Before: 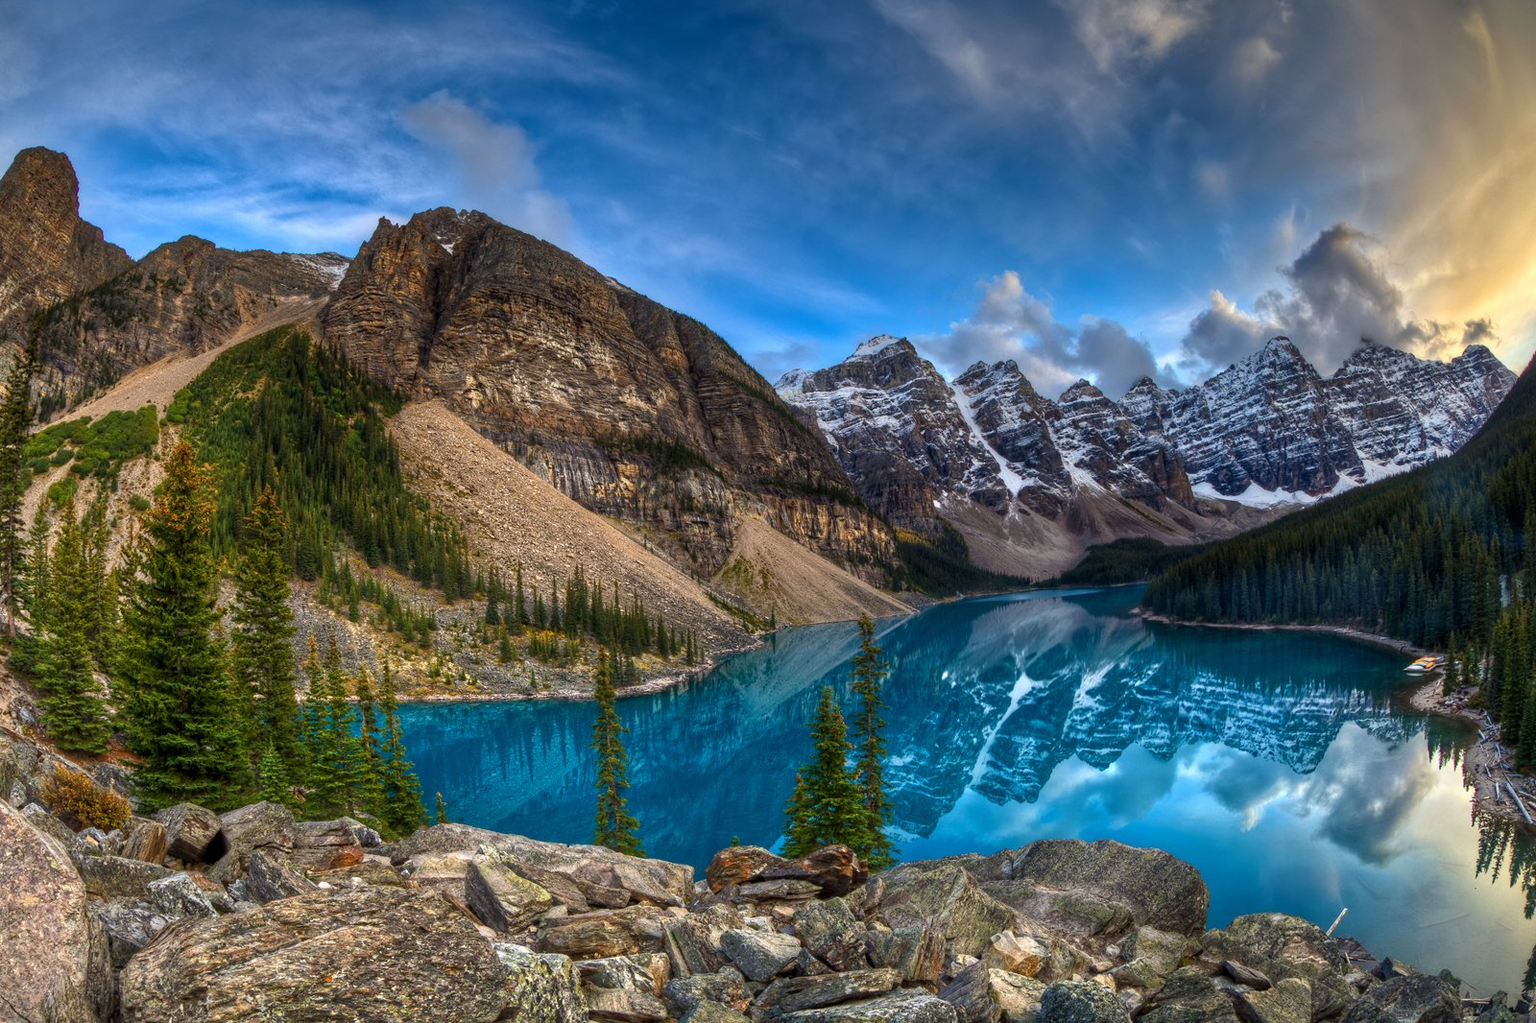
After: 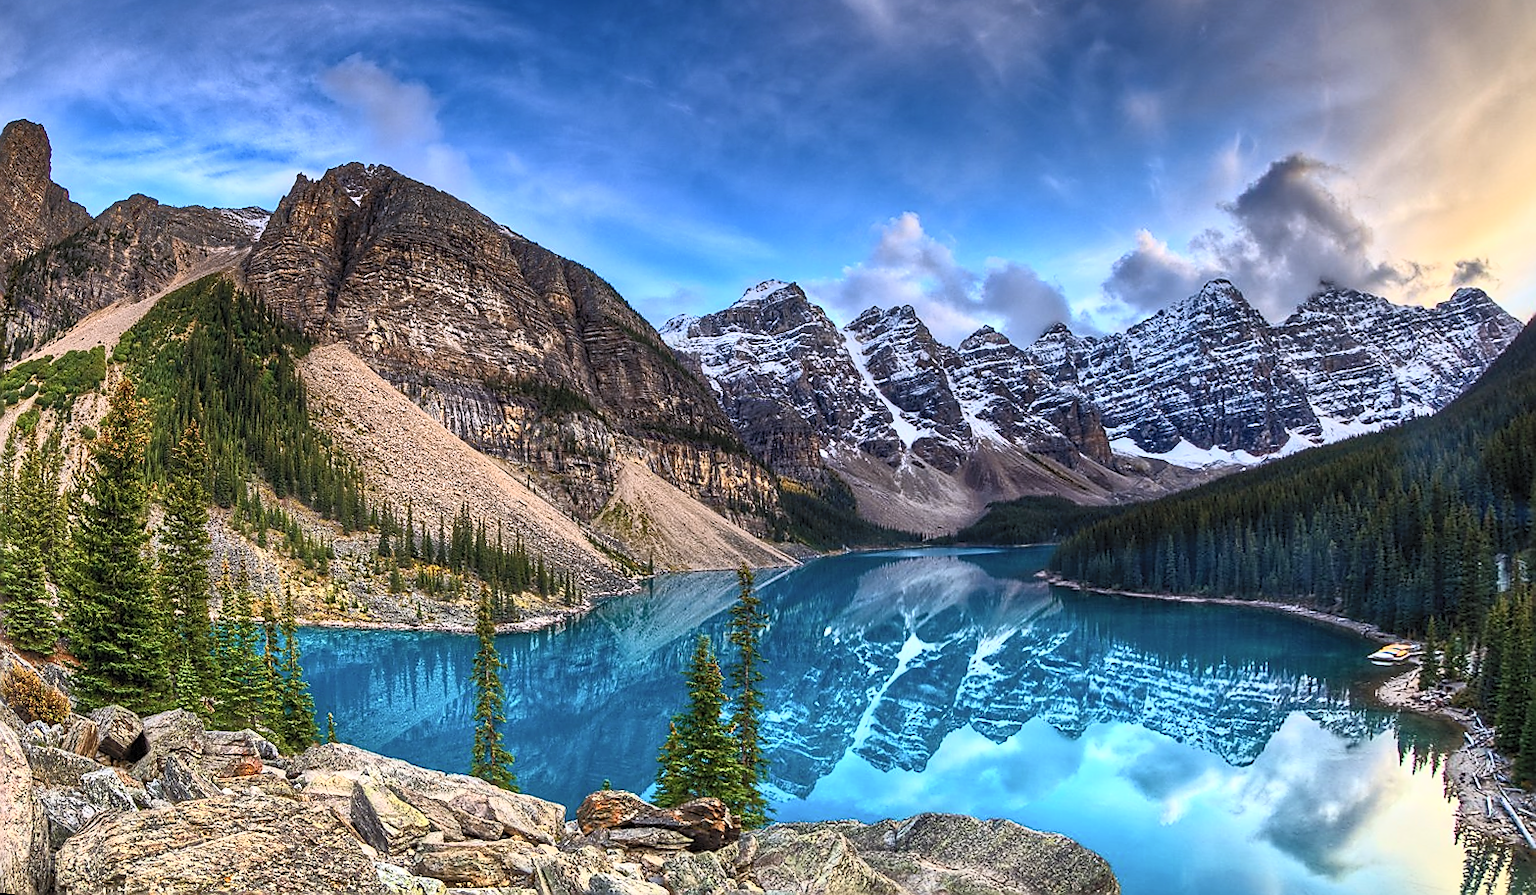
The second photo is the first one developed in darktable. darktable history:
sharpen: radius 1.4, amount 1.25, threshold 0.7
contrast brightness saturation: contrast 0.39, brightness 0.53
color contrast: green-magenta contrast 1.1, blue-yellow contrast 1.1, unbound 0
graduated density: hue 238.83°, saturation 50%
rotate and perspective: rotation 1.69°, lens shift (vertical) -0.023, lens shift (horizontal) -0.291, crop left 0.025, crop right 0.988, crop top 0.092, crop bottom 0.842
